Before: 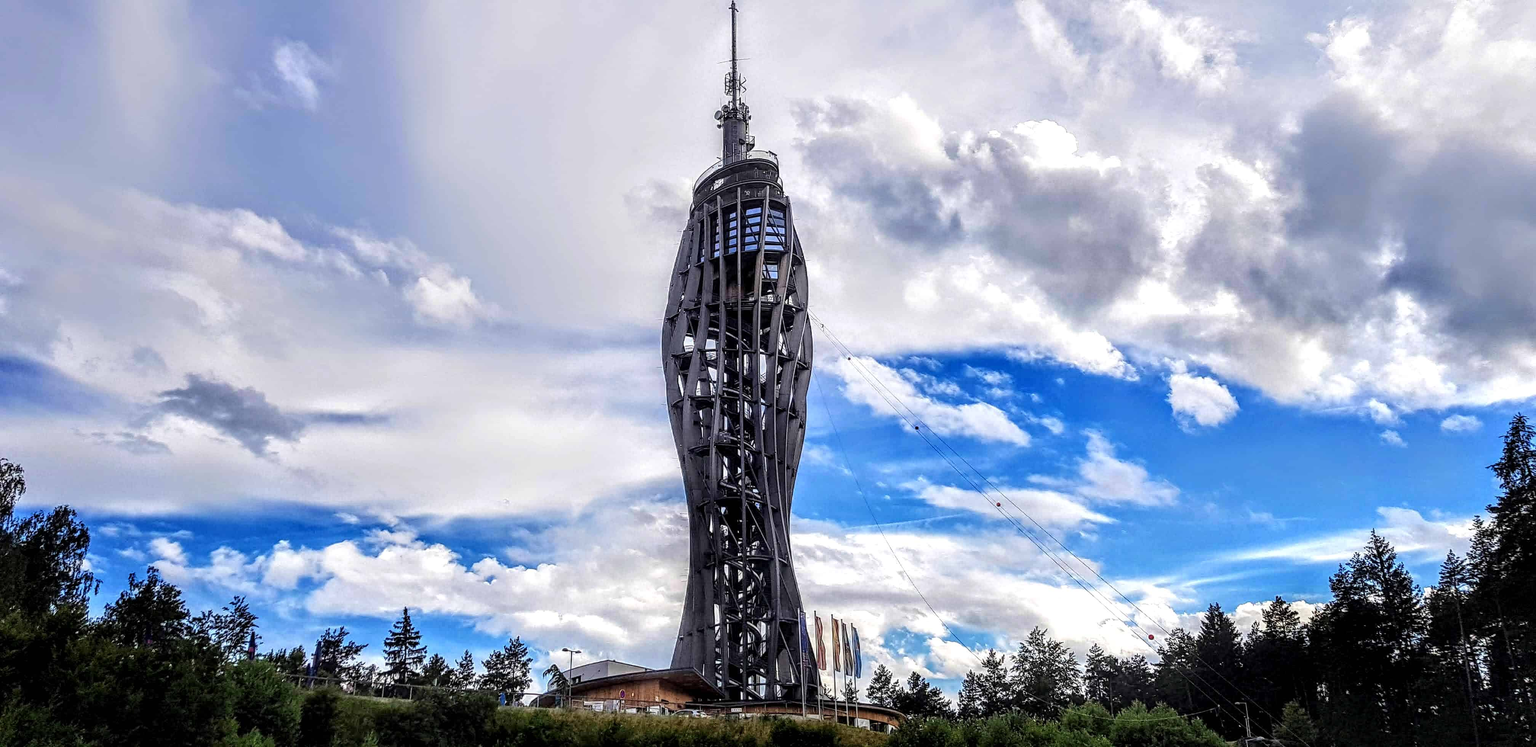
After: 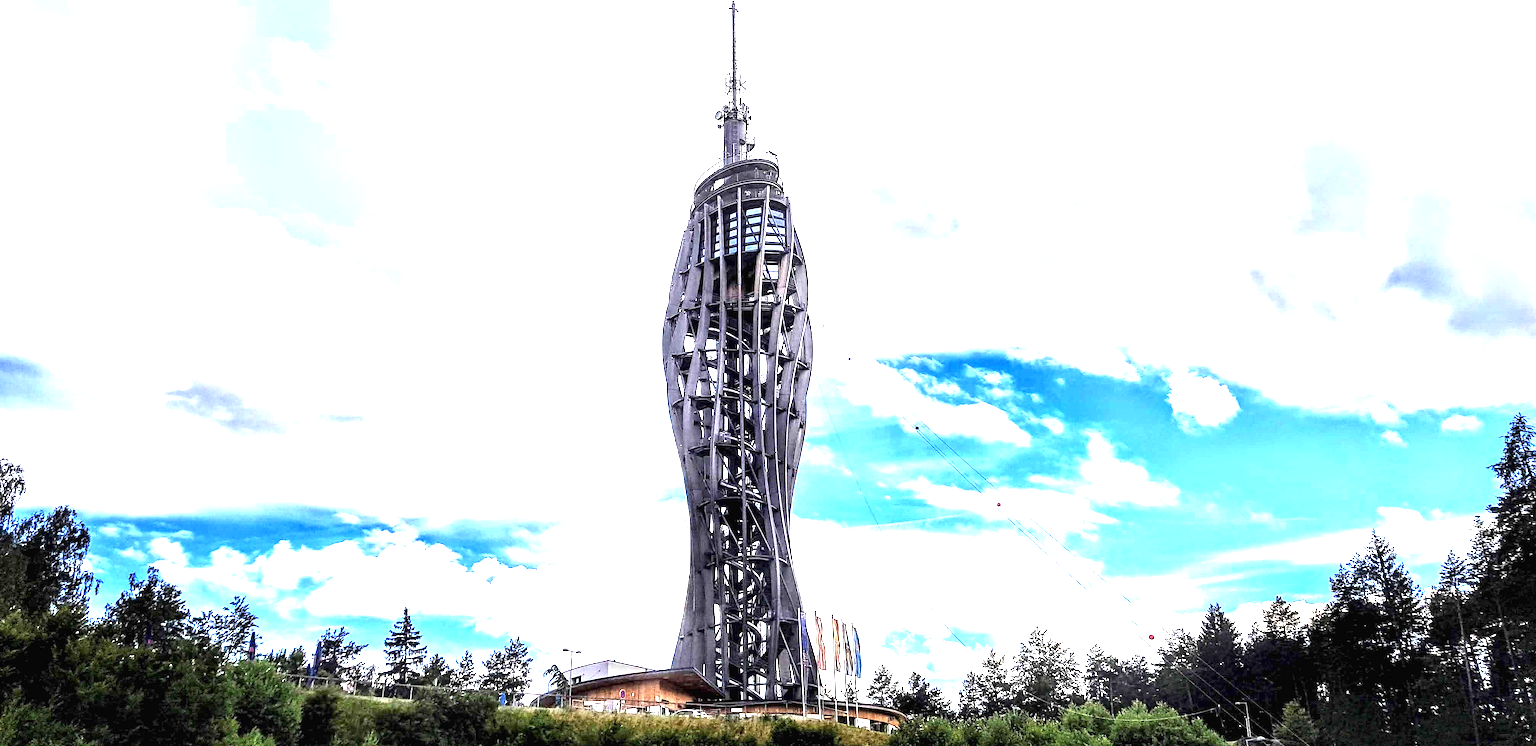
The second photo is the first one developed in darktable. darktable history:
exposure: black level correction 0, exposure 1.877 EV, compensate highlight preservation false
